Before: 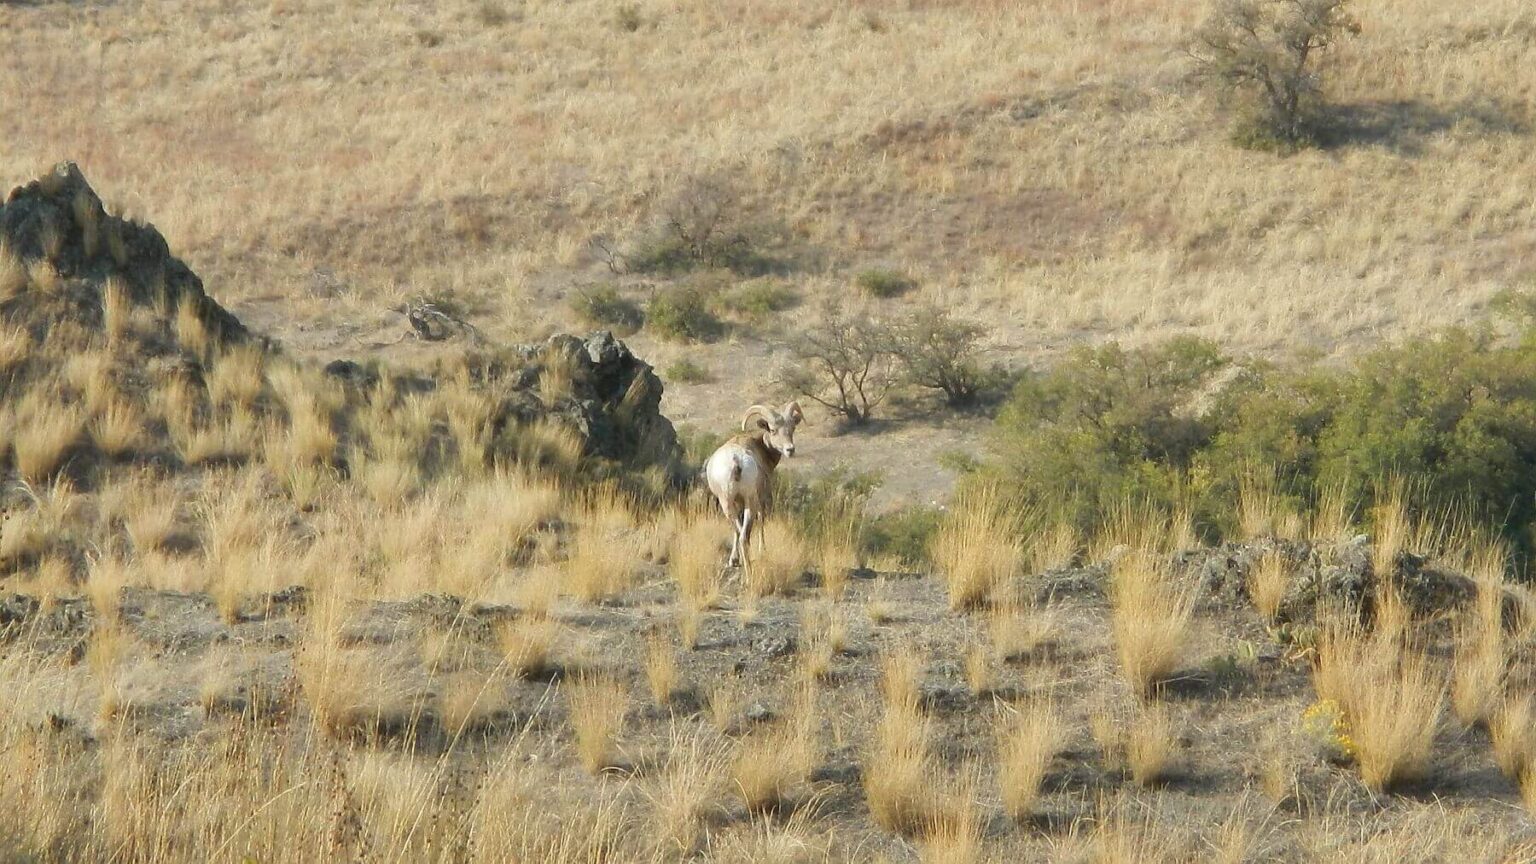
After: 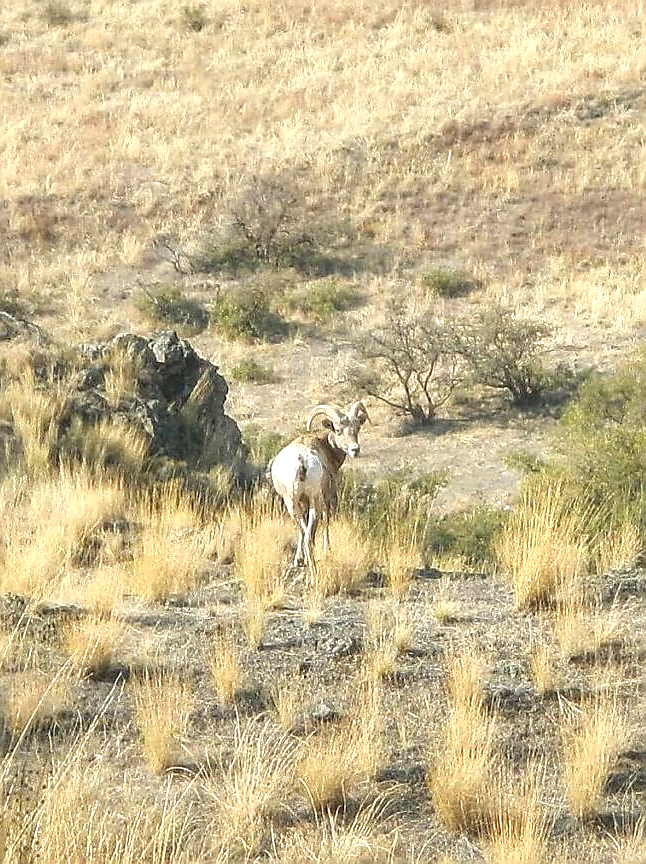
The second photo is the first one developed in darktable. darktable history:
local contrast: highlights 1%, shadows 7%, detail 134%
crop: left 28.367%, right 29.522%
sharpen: radius 1.429, amount 1.235, threshold 0.723
exposure: black level correction -0.005, exposure 0.628 EV, compensate highlight preservation false
